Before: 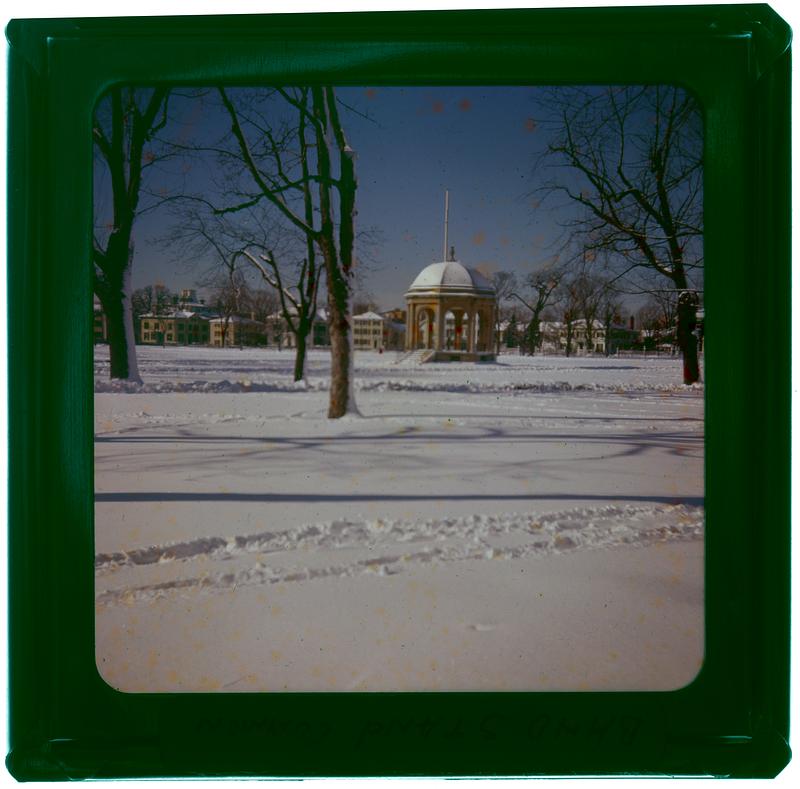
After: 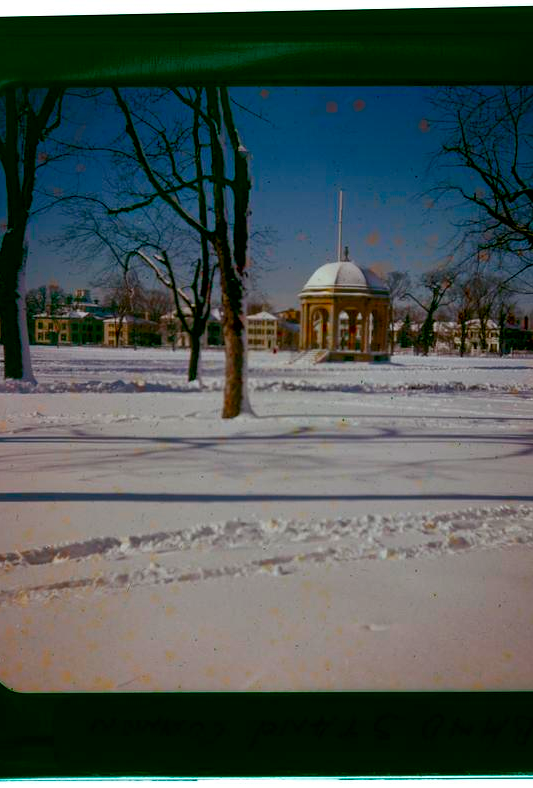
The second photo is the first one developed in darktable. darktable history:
crop and rotate: left 13.39%, right 19.953%
exposure: black level correction 0.004, exposure 0.015 EV, compensate highlight preservation false
local contrast: mode bilateral grid, contrast 21, coarseness 50, detail 119%, midtone range 0.2
color balance rgb: perceptual saturation grading › global saturation 27.524%, perceptual saturation grading › highlights -25.049%, perceptual saturation grading › shadows 25.879%
